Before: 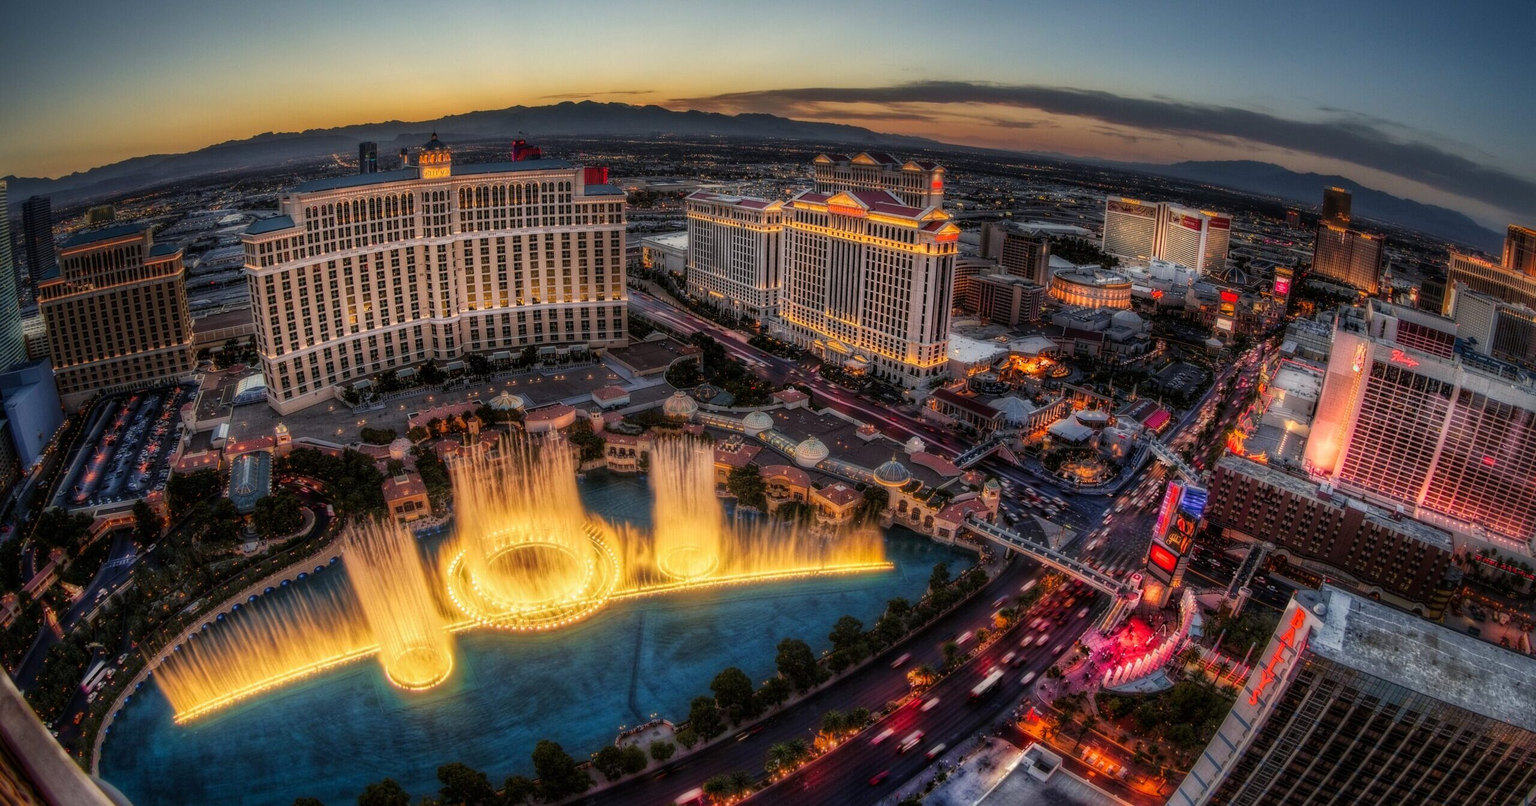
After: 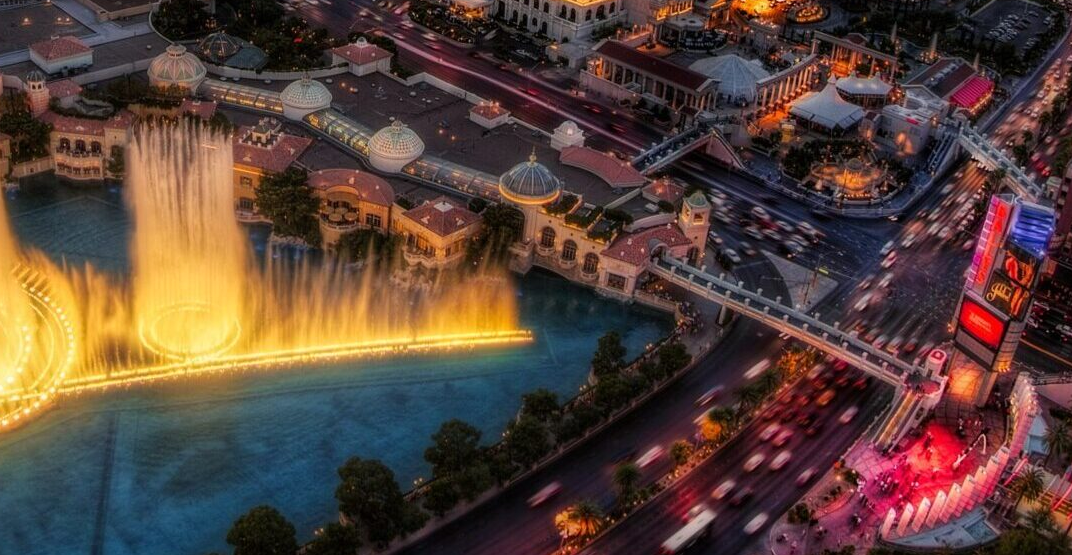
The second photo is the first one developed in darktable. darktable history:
crop: left 37.402%, top 45.194%, right 20.685%, bottom 13.442%
exposure: compensate highlight preservation false
tone equalizer: smoothing diameter 24.99%, edges refinement/feathering 12.1, preserve details guided filter
